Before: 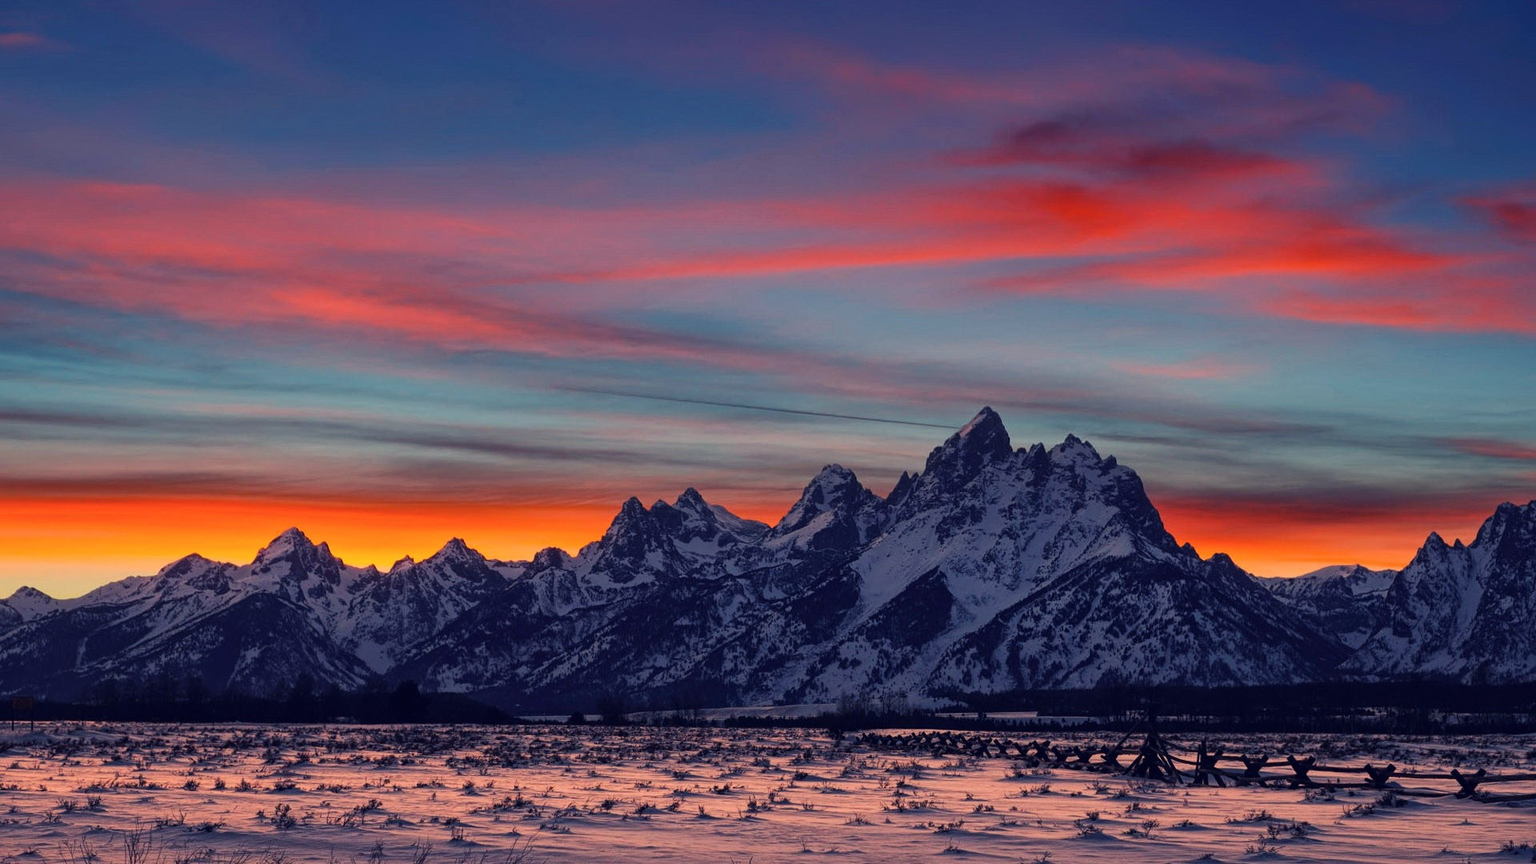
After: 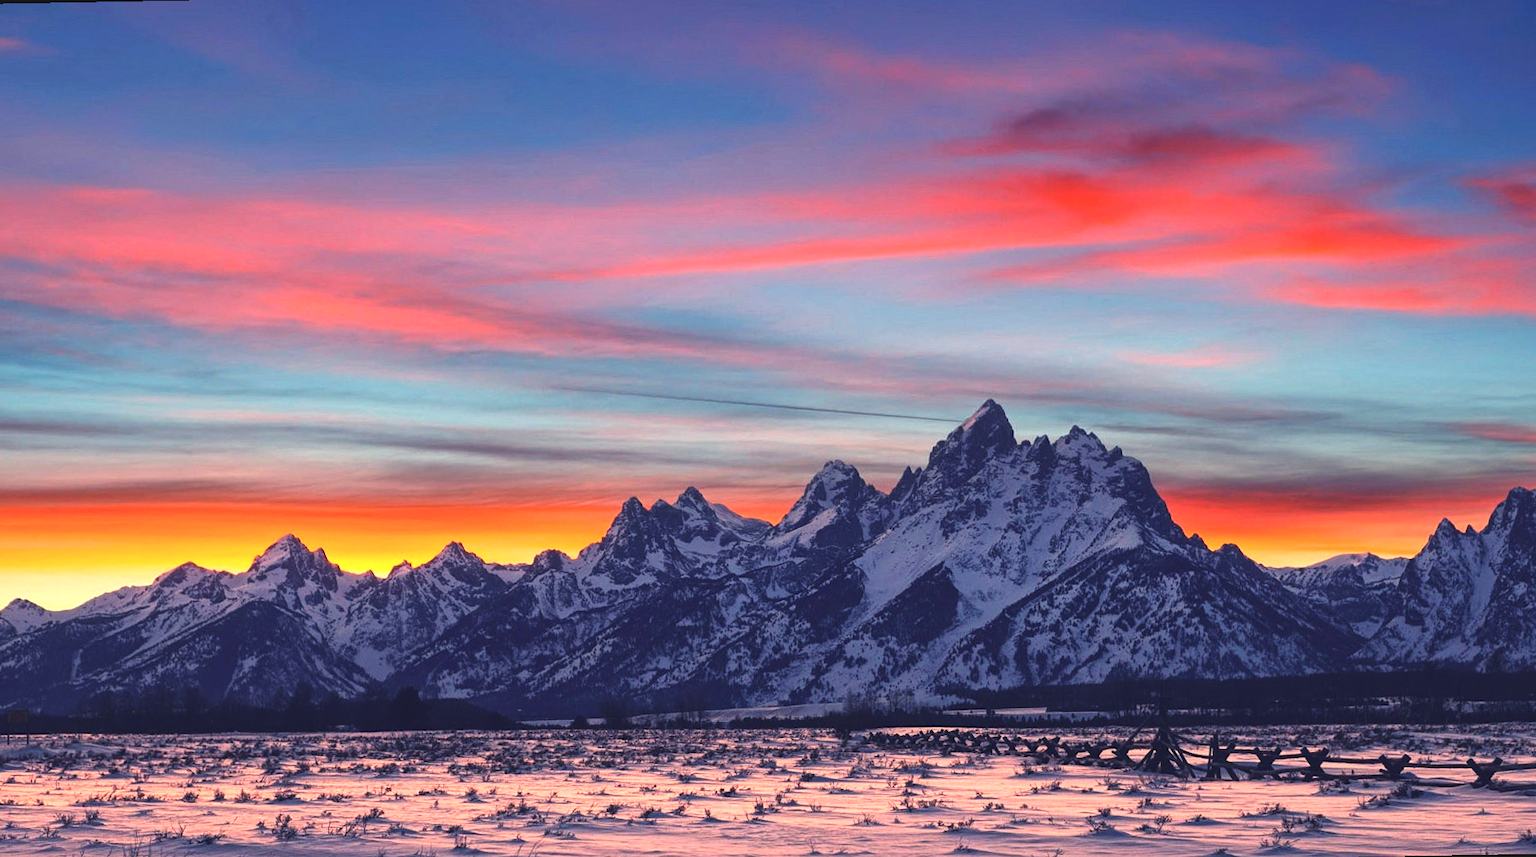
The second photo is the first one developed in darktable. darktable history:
exposure: black level correction -0.005, exposure 1.002 EV, compensate highlight preservation false
rotate and perspective: rotation -1°, crop left 0.011, crop right 0.989, crop top 0.025, crop bottom 0.975
